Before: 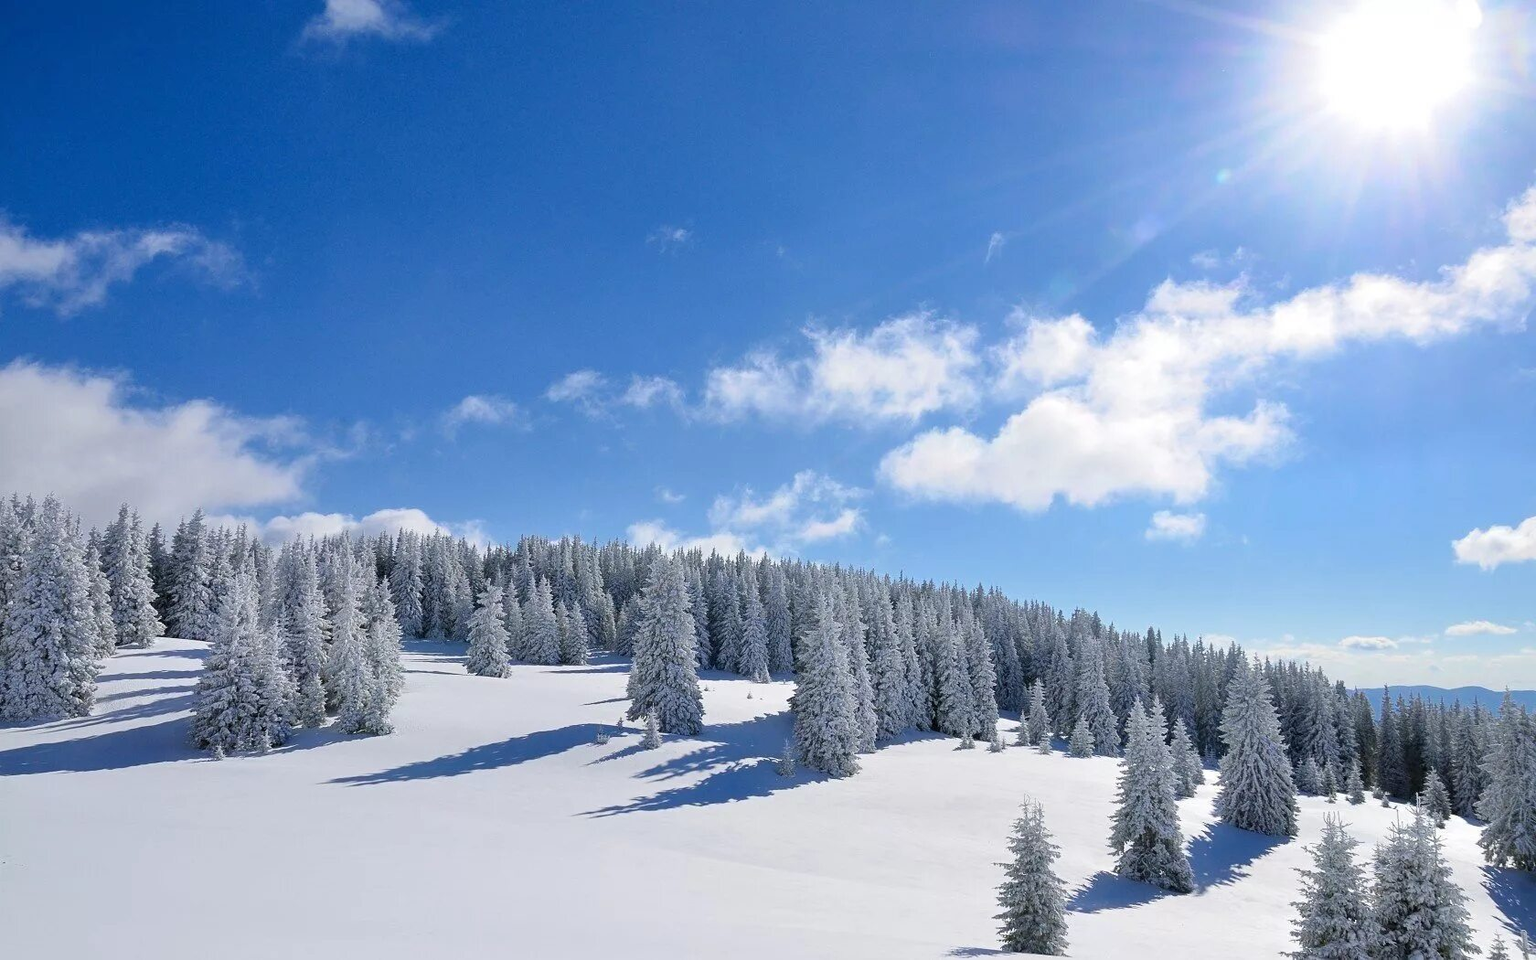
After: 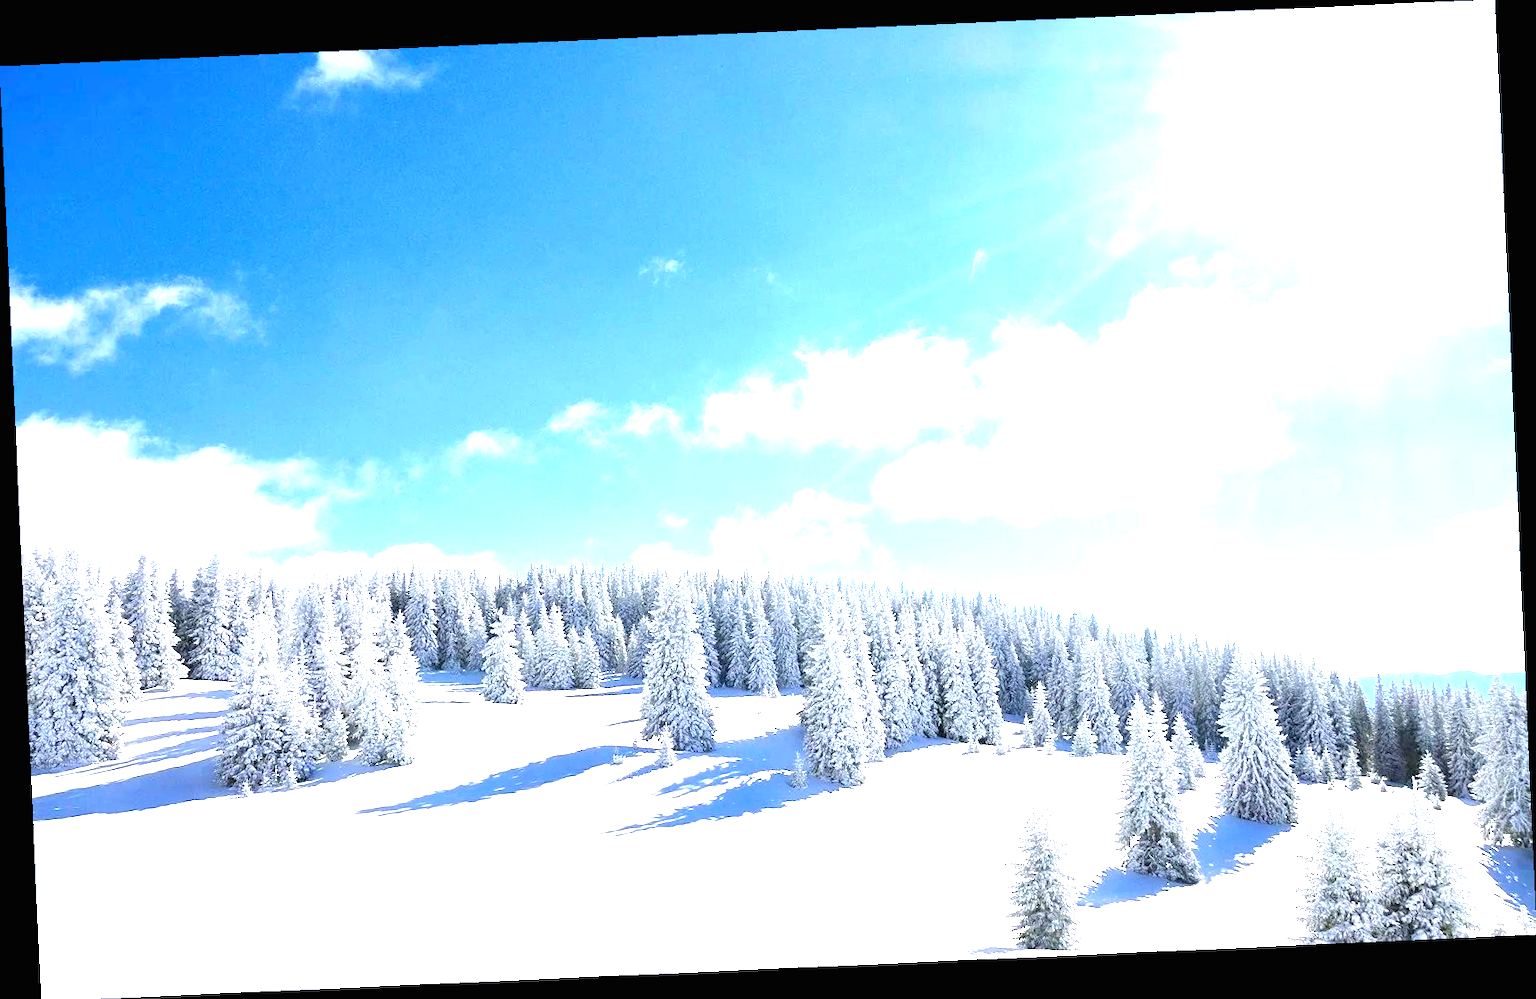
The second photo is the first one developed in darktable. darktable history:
rotate and perspective: rotation -2.56°, automatic cropping off
exposure: black level correction 0, exposure 2 EV, compensate highlight preservation false
